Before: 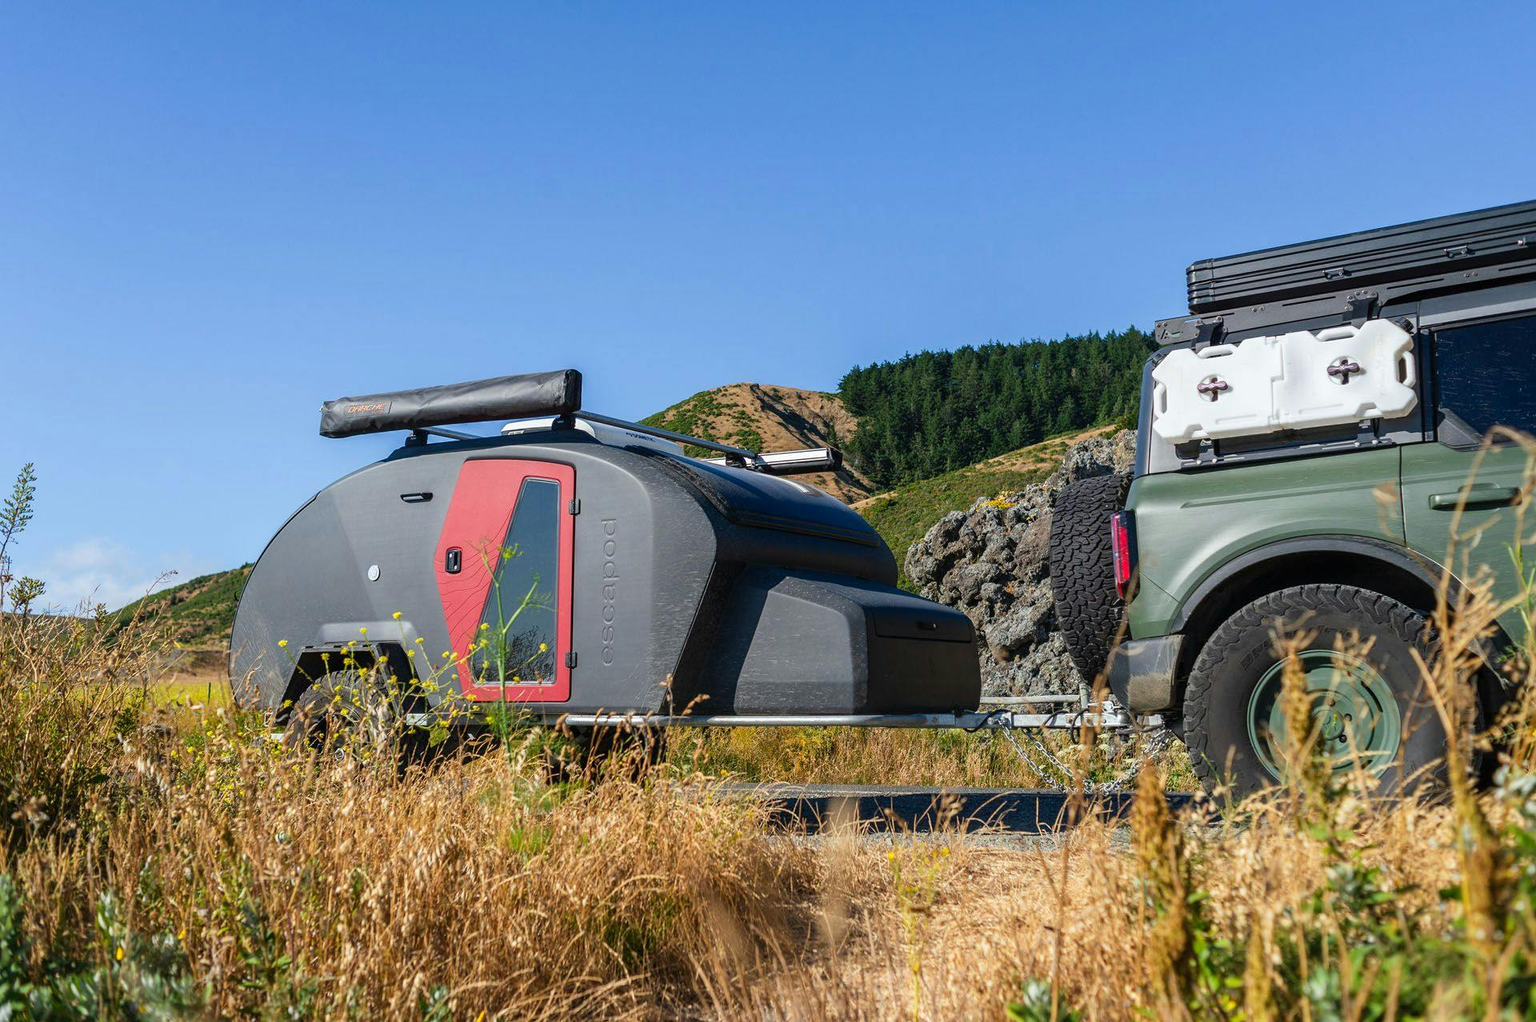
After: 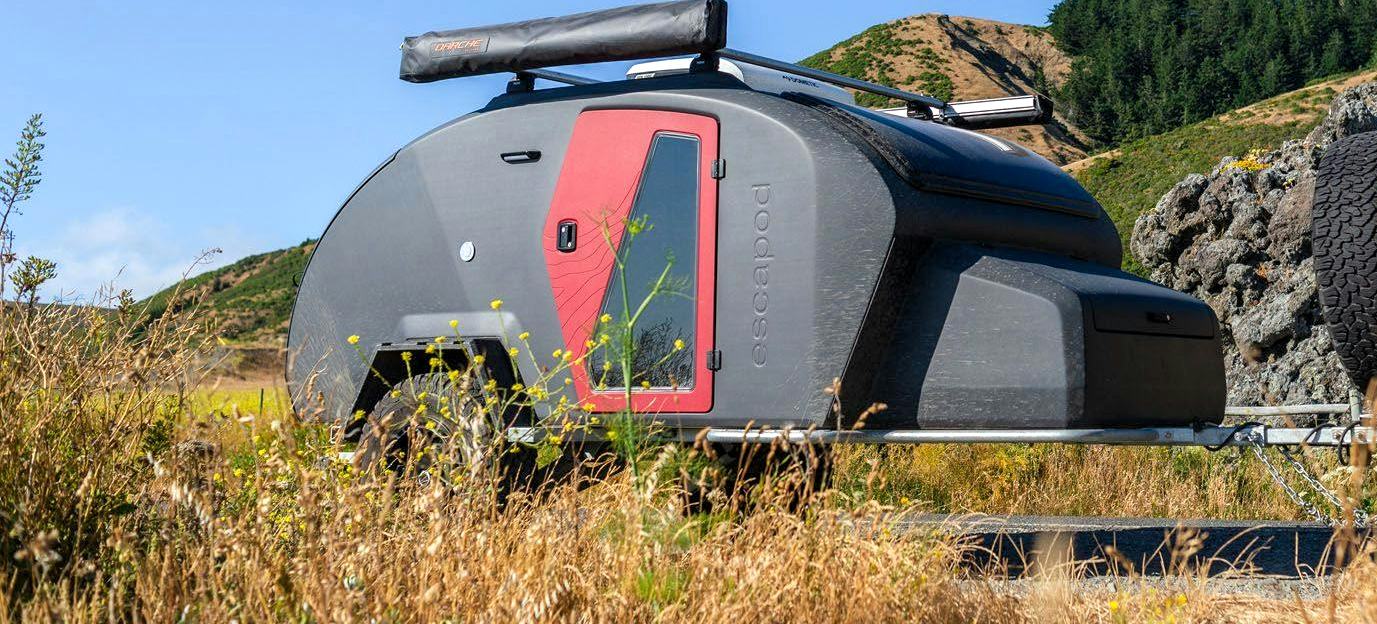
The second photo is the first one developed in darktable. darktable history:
crop: top 36.399%, right 28.231%, bottom 14.729%
levels: white 99.98%, levels [0.016, 0.5, 0.996]
exposure: black level correction 0.001, exposure 0.194 EV, compensate highlight preservation false
